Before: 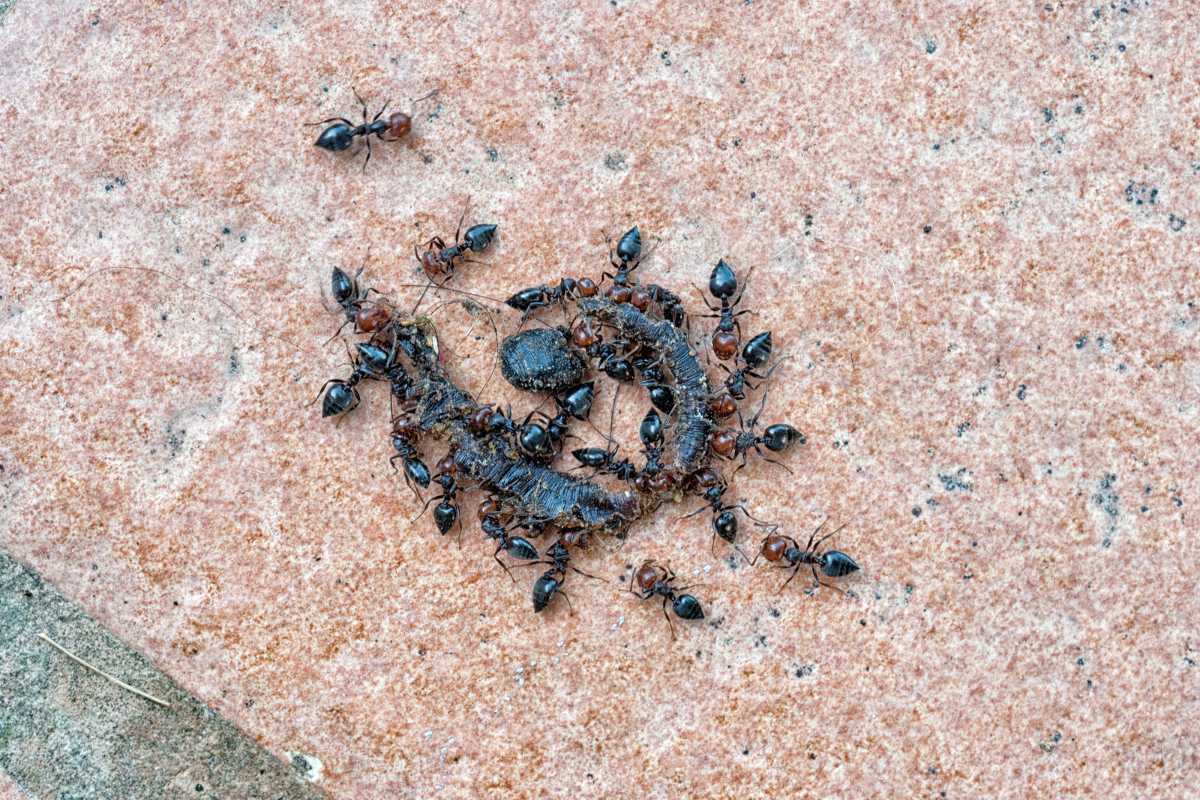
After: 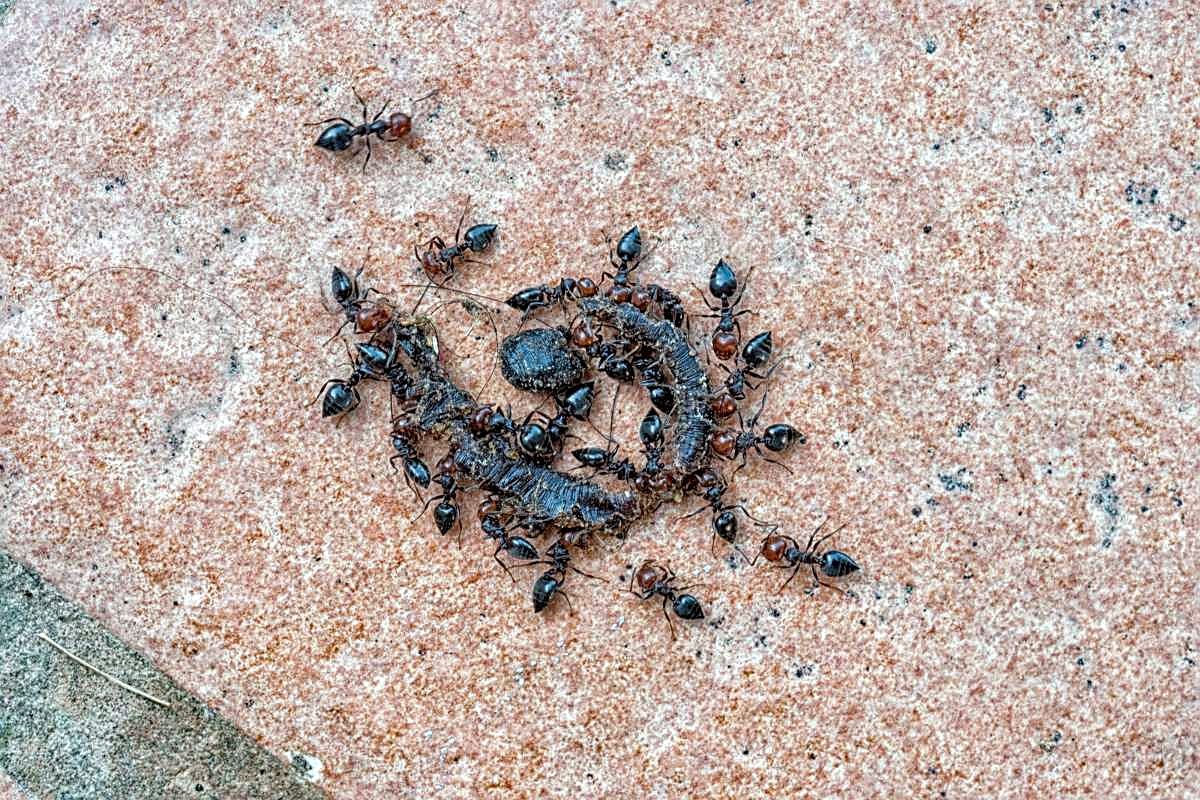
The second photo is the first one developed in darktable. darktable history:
sharpen: on, module defaults
local contrast: on, module defaults
tone equalizer: edges refinement/feathering 500, mask exposure compensation -1.57 EV, preserve details no
color correction: highlights a* -2.93, highlights b* -2.16, shadows a* 2.48, shadows b* 3.04
haze removal: compatibility mode true, adaptive false
